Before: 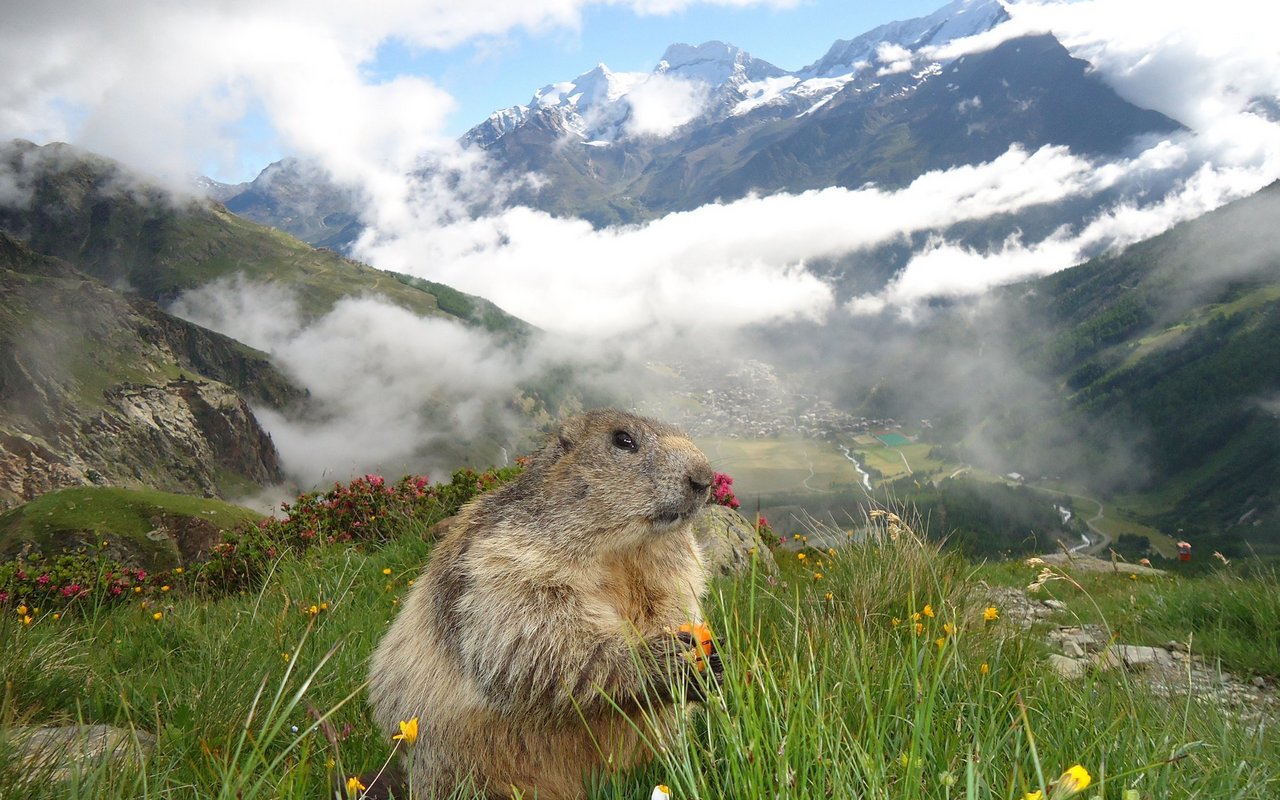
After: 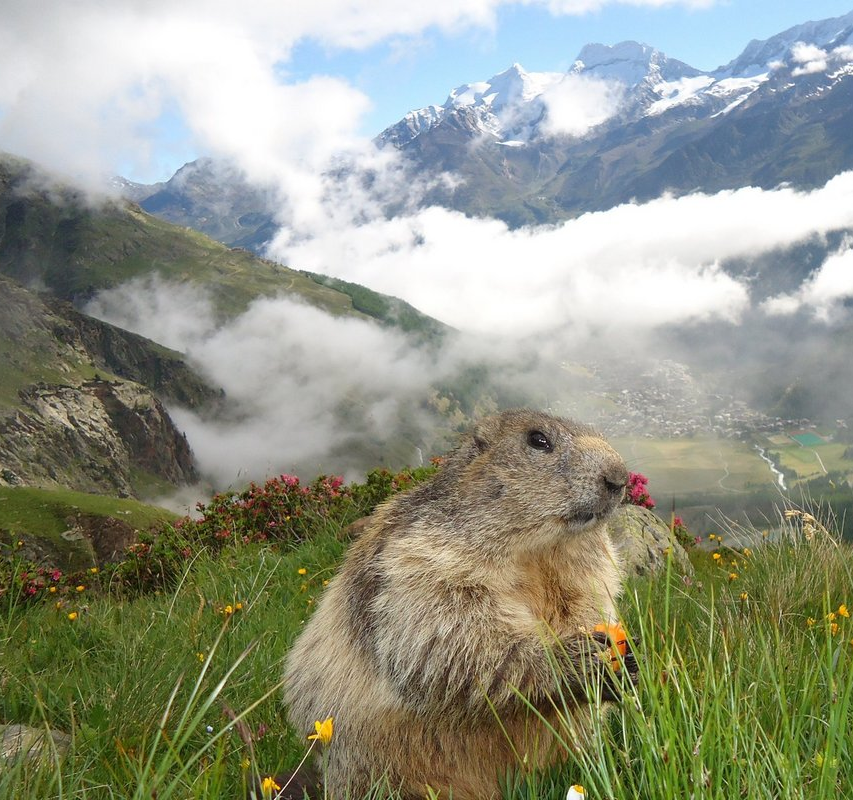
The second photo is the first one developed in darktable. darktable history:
crop and rotate: left 6.661%, right 26.691%
